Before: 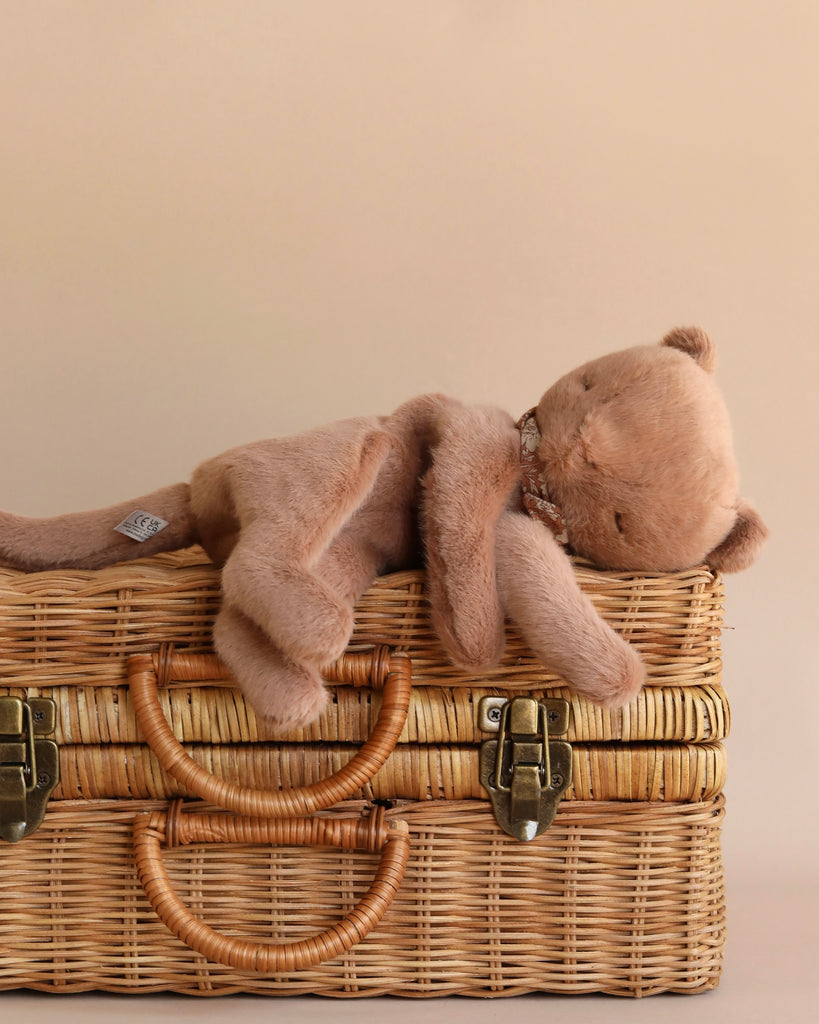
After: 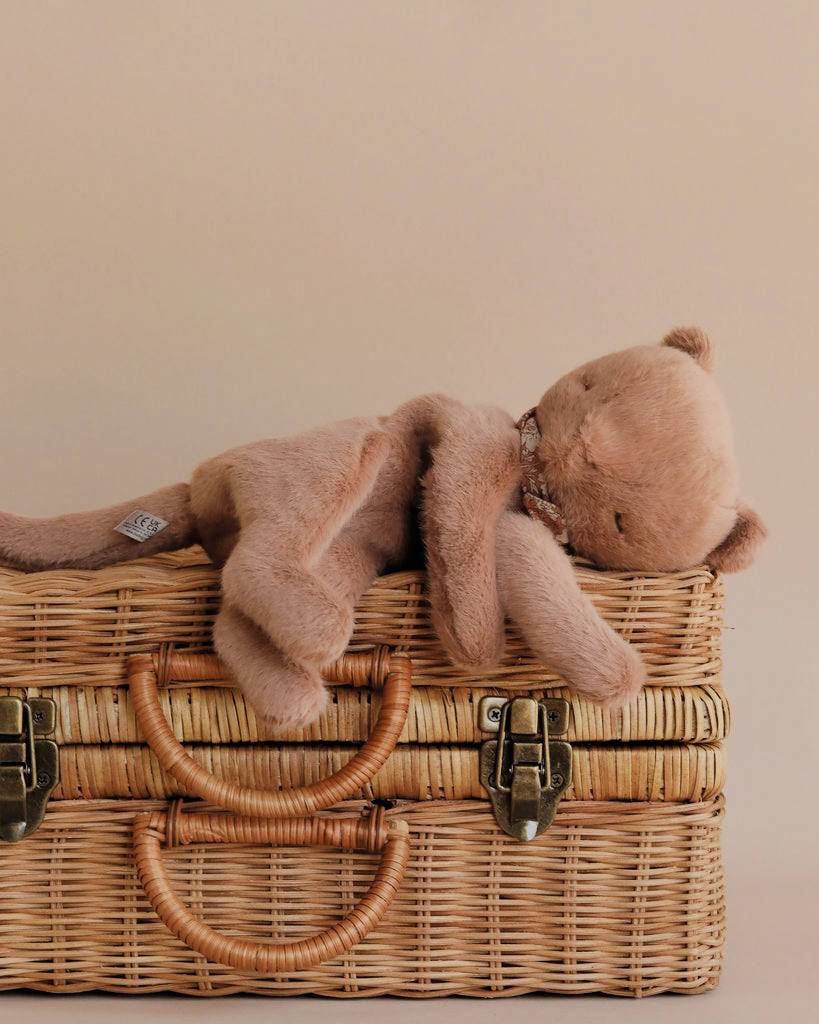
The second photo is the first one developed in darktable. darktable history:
filmic rgb: black relative exposure -7.65 EV, white relative exposure 4.56 EV, hardness 3.61, contrast 0.996, color science v4 (2020)
